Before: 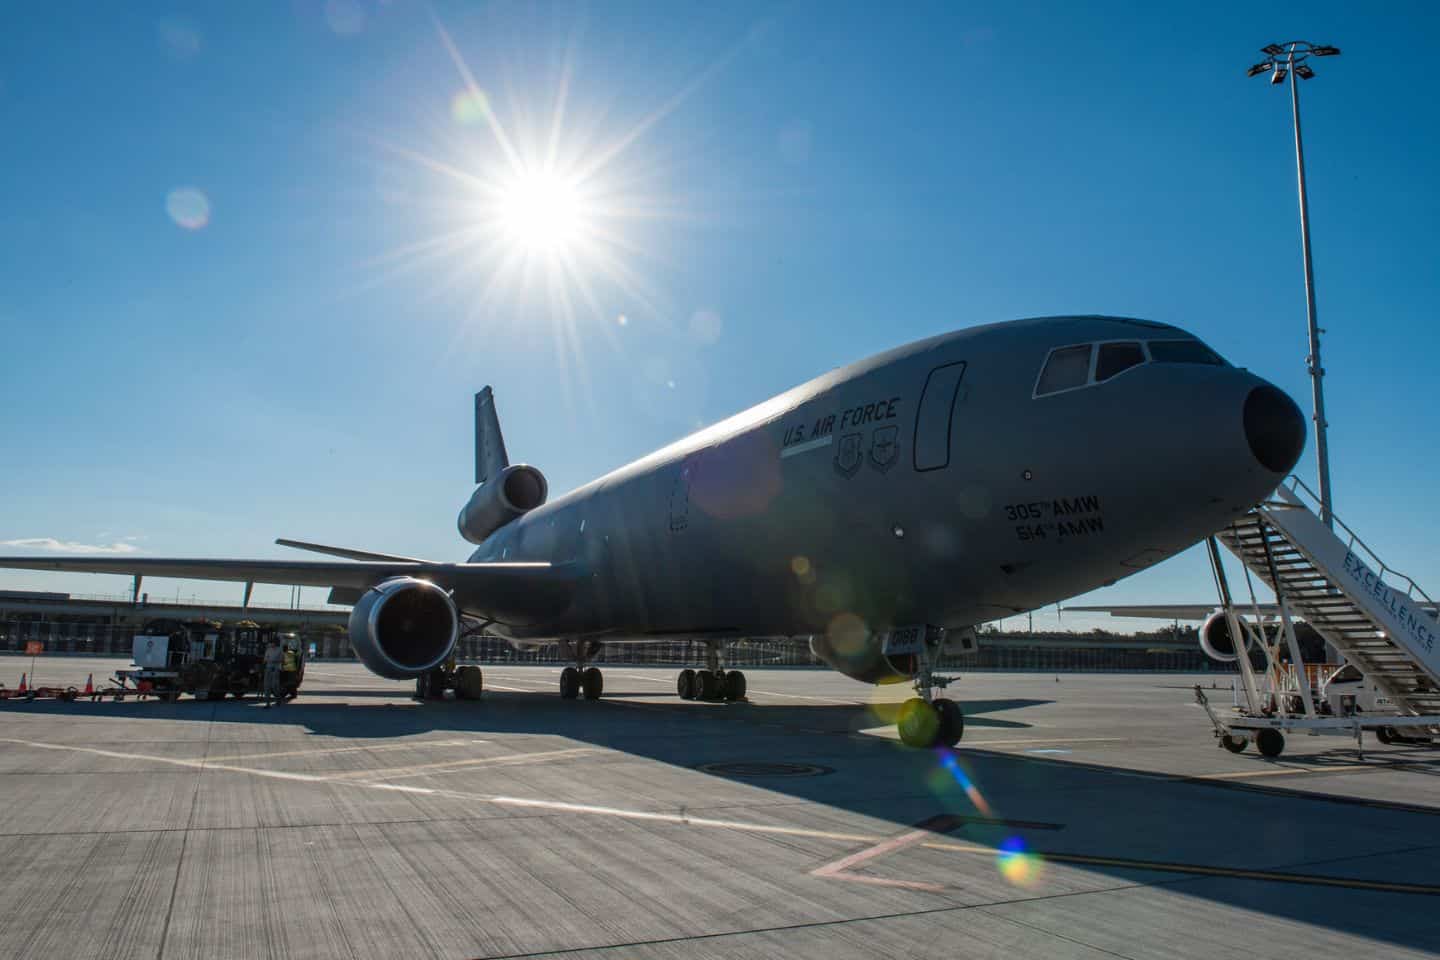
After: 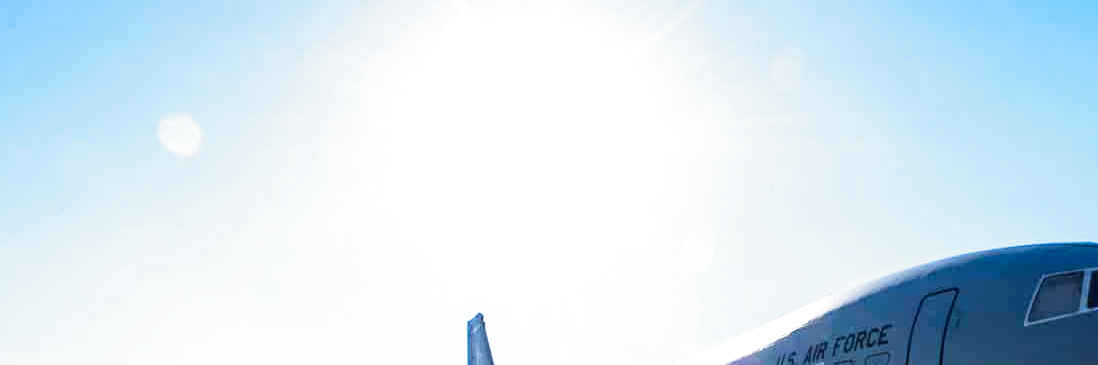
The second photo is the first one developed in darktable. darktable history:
tone equalizer: -8 EV -0.417 EV, -7 EV -0.389 EV, -6 EV -0.333 EV, -5 EV -0.222 EV, -3 EV 0.222 EV, -2 EV 0.333 EV, -1 EV 0.389 EV, +0 EV 0.417 EV, edges refinement/feathering 500, mask exposure compensation -1.57 EV, preserve details no
exposure: black level correction 0, exposure 0.7 EV, compensate exposure bias true, compensate highlight preservation false
filmic rgb: middle gray luminance 9.23%, black relative exposure -10.55 EV, white relative exposure 3.45 EV, threshold 6 EV, target black luminance 0%, hardness 5.98, latitude 59.69%, contrast 1.087, highlights saturation mix 5%, shadows ↔ highlights balance 29.23%, add noise in highlights 0, preserve chrominance no, color science v3 (2019), use custom middle-gray values true, iterations of high-quality reconstruction 0, contrast in highlights soft, enable highlight reconstruction true
white balance: red 0.967, blue 1.119, emerald 0.756
crop: left 0.579%, top 7.627%, right 23.167%, bottom 54.275%
